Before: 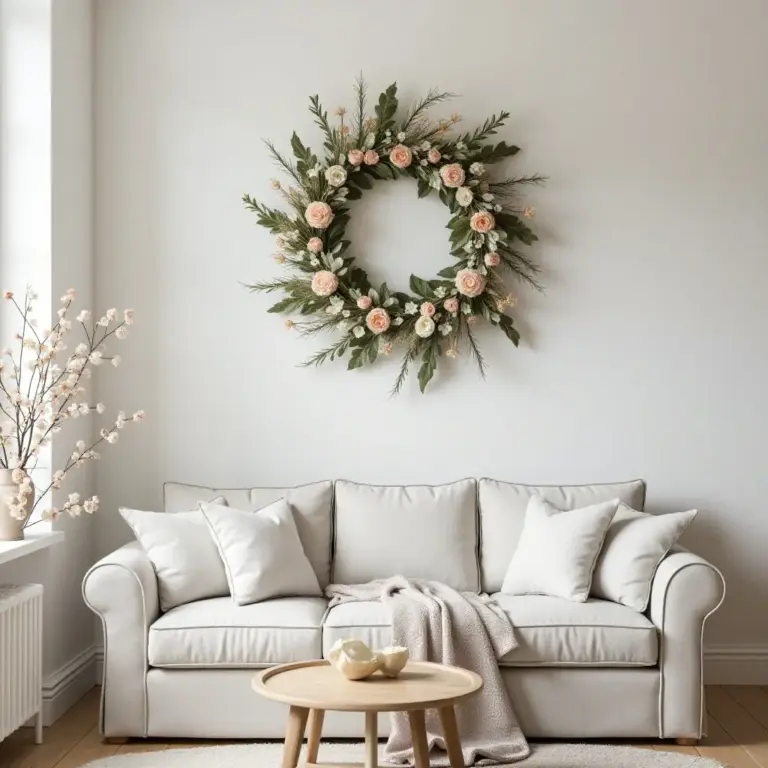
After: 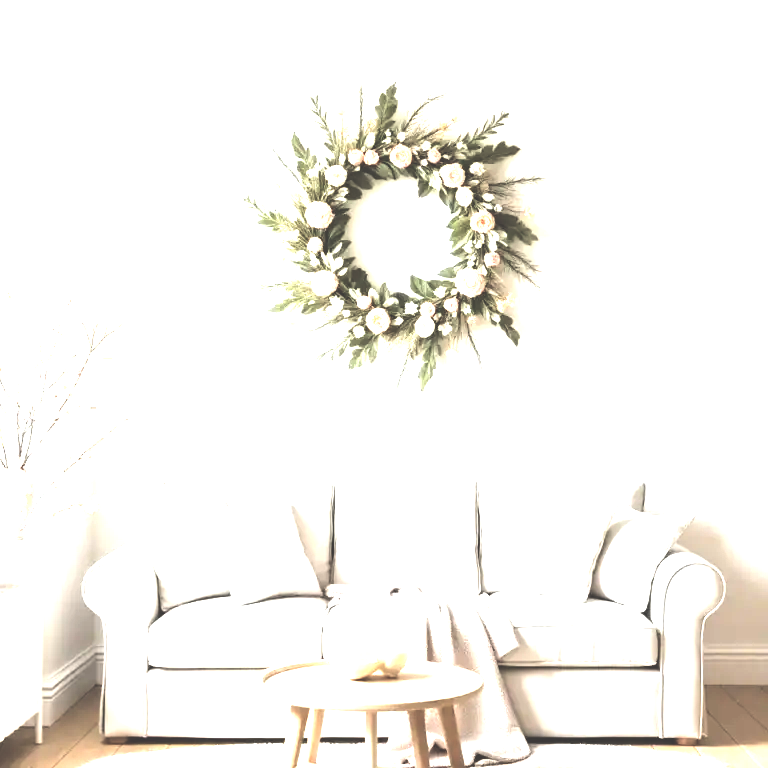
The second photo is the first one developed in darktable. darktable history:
tone equalizer: -8 EV -1.08 EV, -7 EV -1.01 EV, -6 EV -0.867 EV, -5 EV -0.578 EV, -3 EV 0.578 EV, -2 EV 0.867 EV, -1 EV 1.01 EV, +0 EV 1.08 EV, edges refinement/feathering 500, mask exposure compensation -1.57 EV, preserve details no
exposure: black level correction -0.023, exposure 1.397 EV, compensate highlight preservation false
